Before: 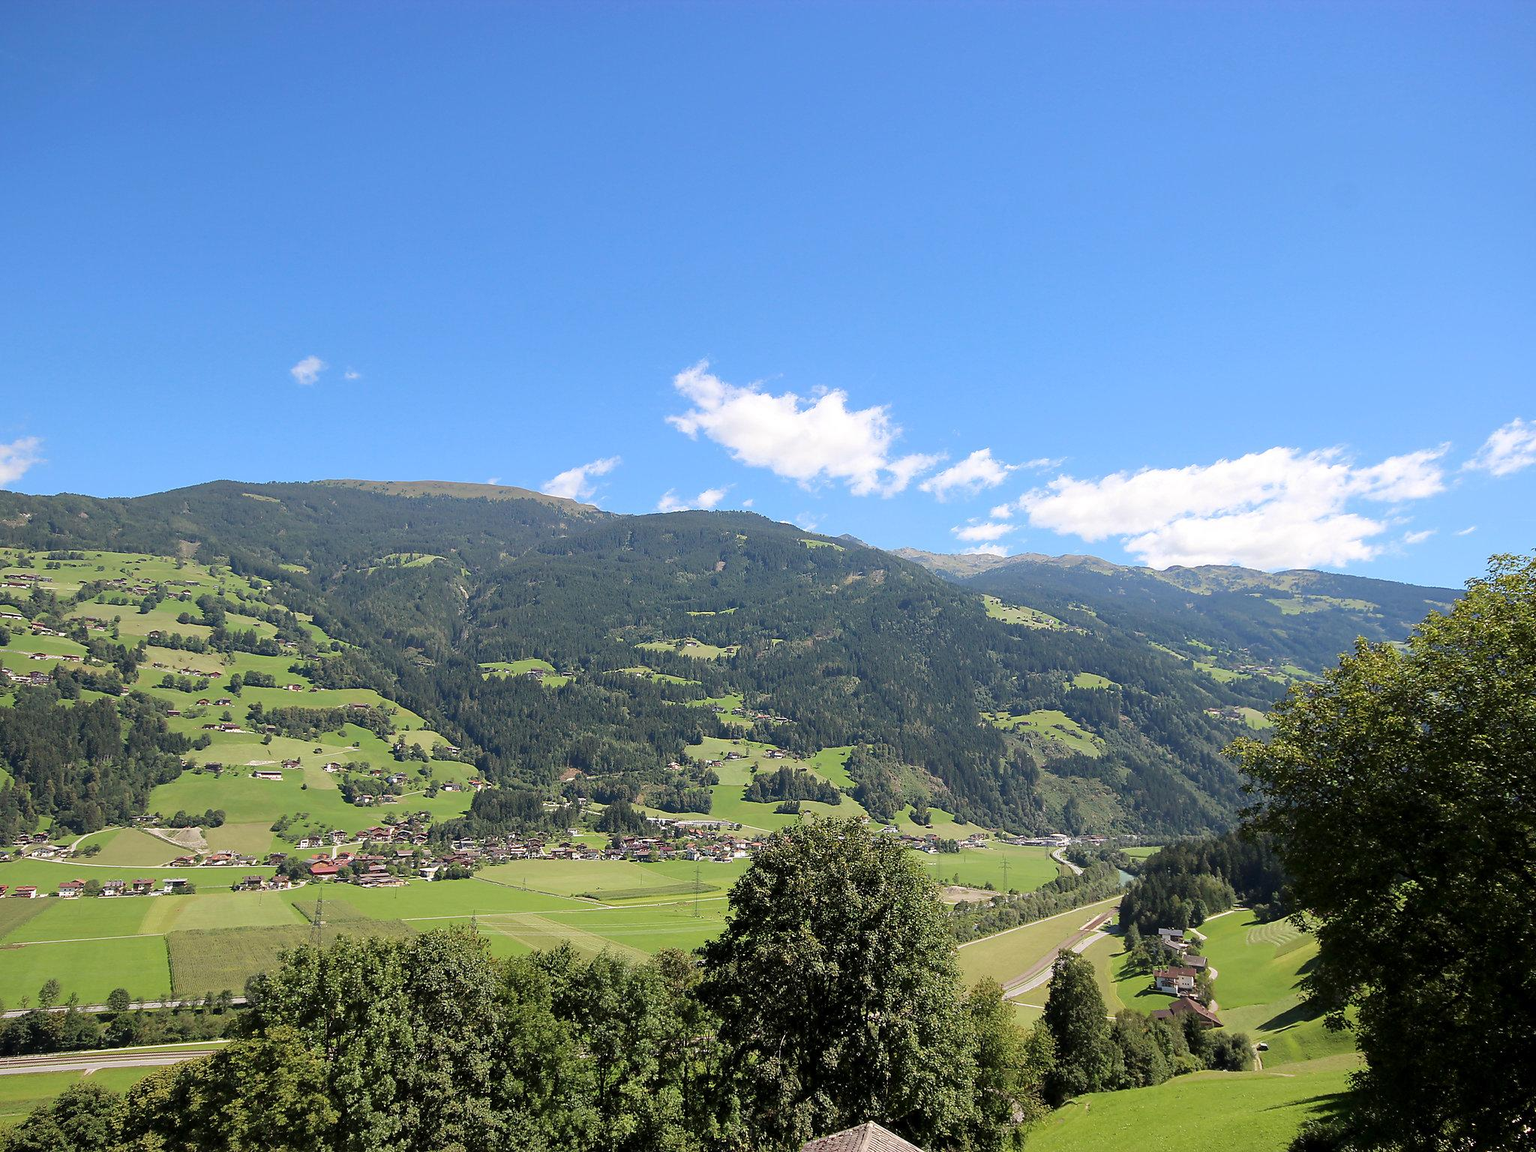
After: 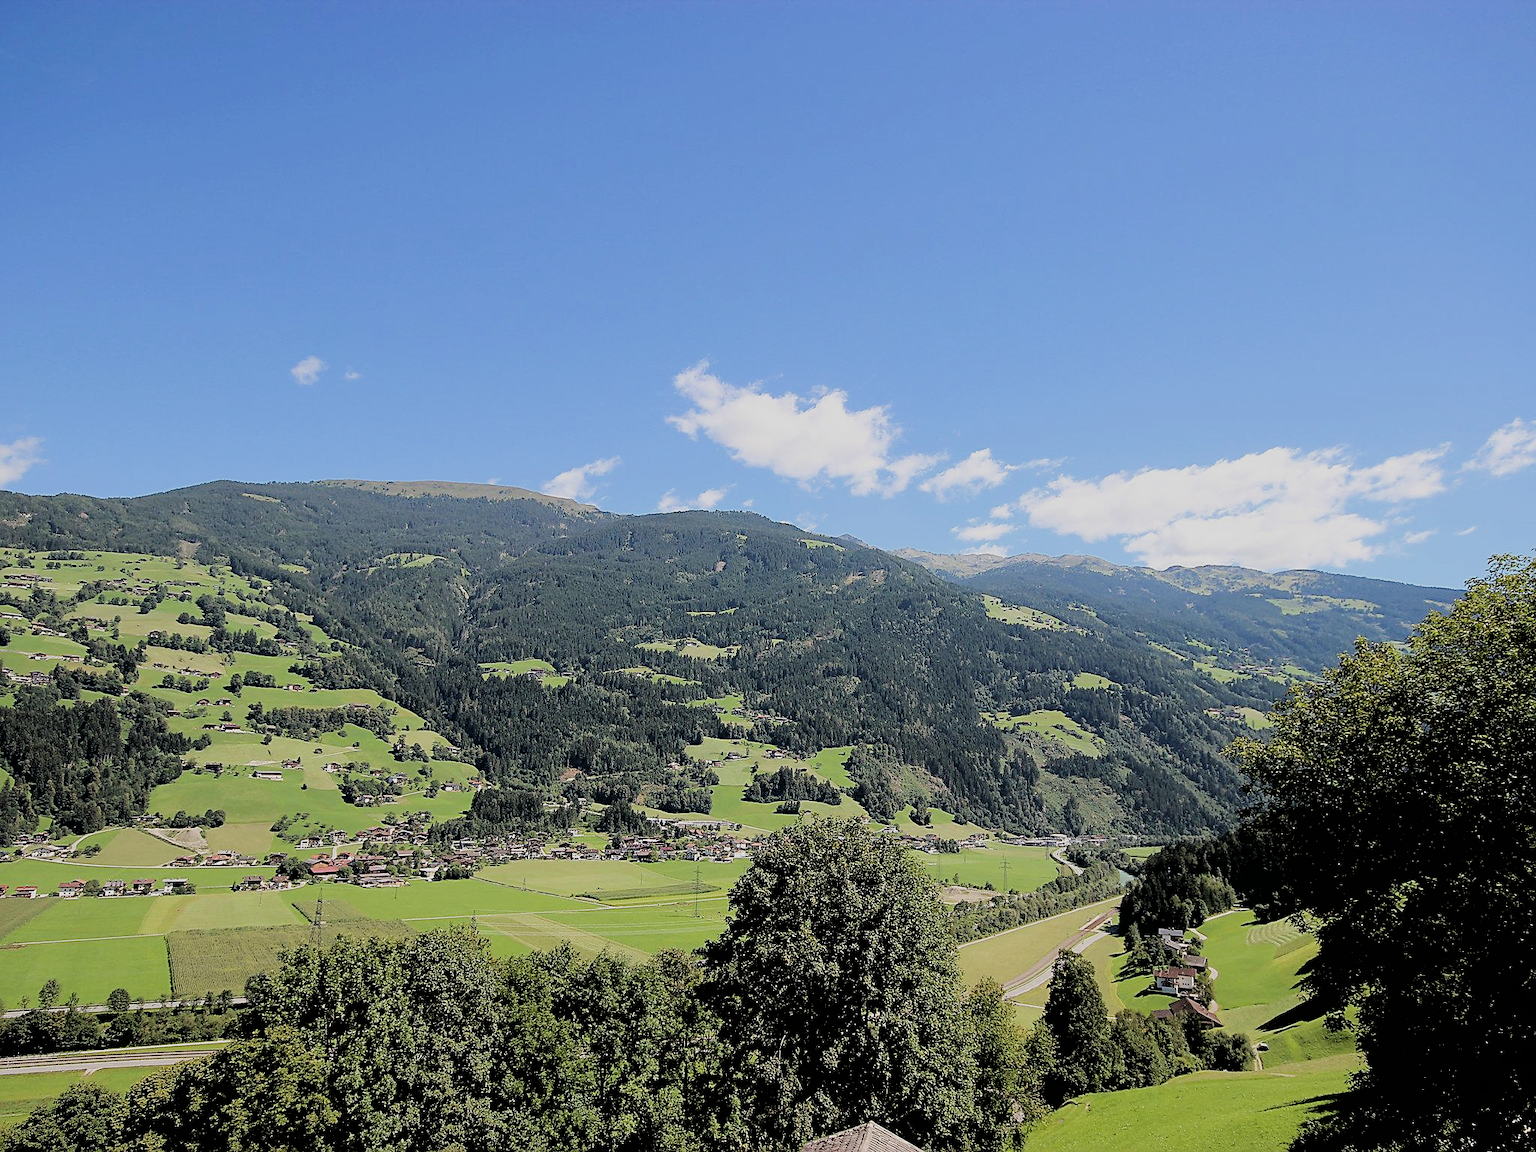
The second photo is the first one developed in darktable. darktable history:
sharpen: on, module defaults
filmic rgb: black relative exposure -2.93 EV, white relative exposure 4.56 EV, hardness 1.72, contrast 1.262
